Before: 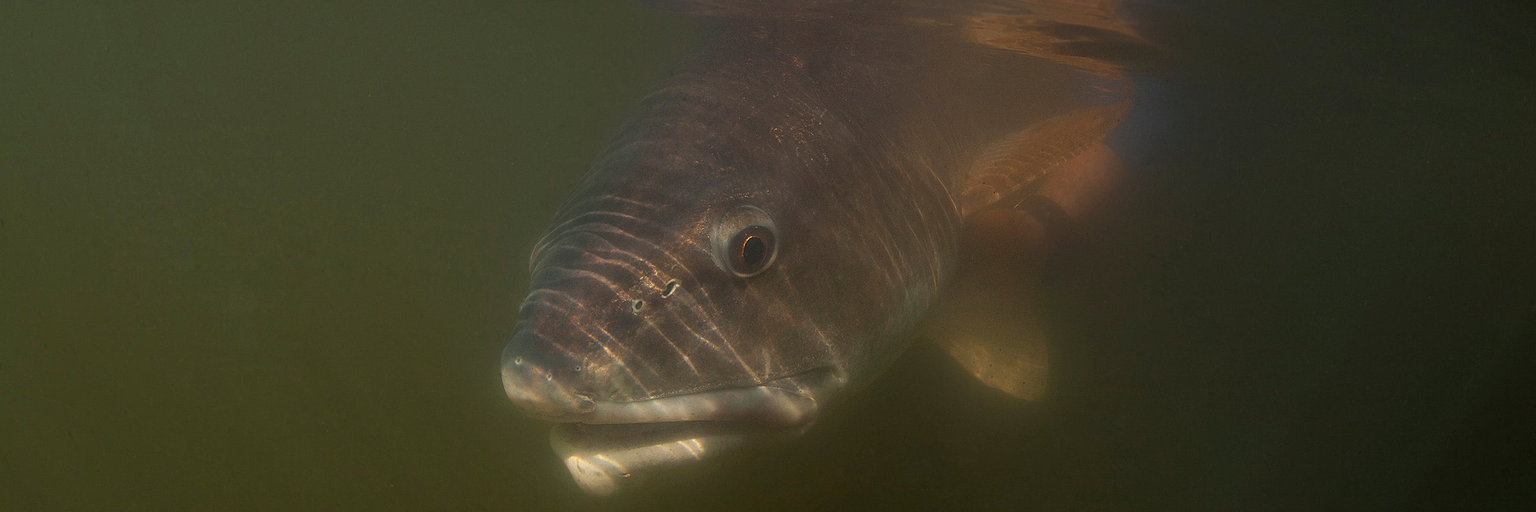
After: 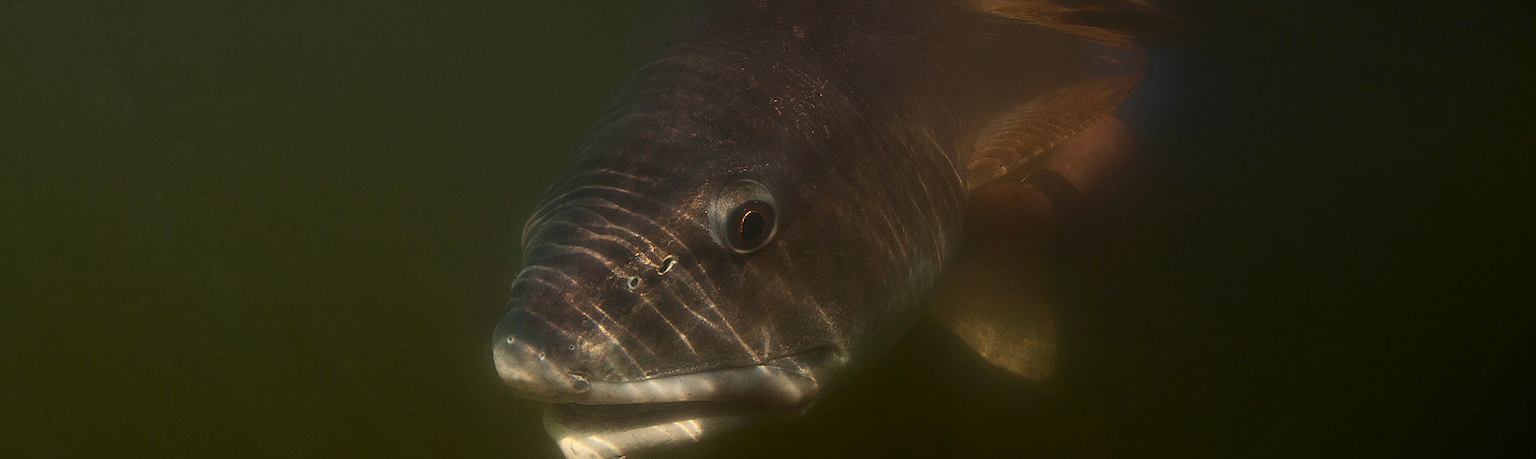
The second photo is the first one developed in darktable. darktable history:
crop: left 1.507%, top 6.147%, right 1.379%, bottom 6.637%
shadows and highlights: radius 93.07, shadows -14.46, white point adjustment 0.23, highlights 31.48, compress 48.23%, highlights color adjustment 52.79%, soften with gaussian
contrast brightness saturation: contrast 0.28
